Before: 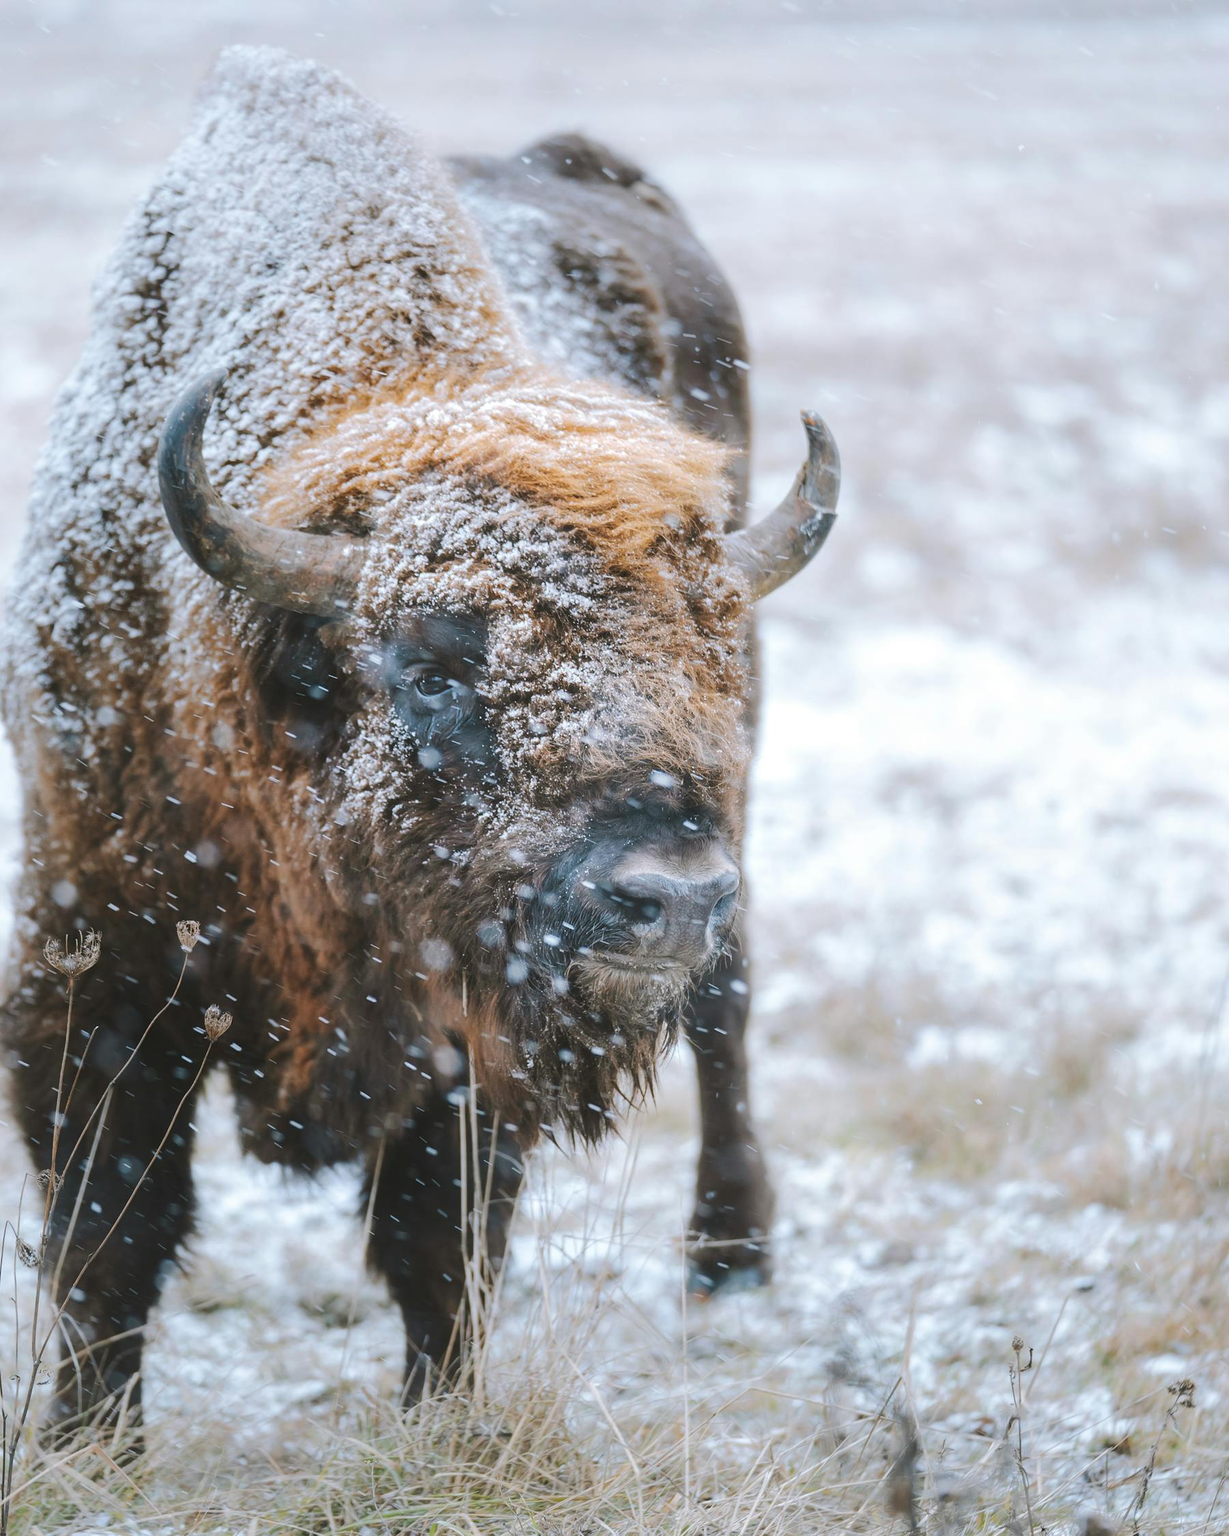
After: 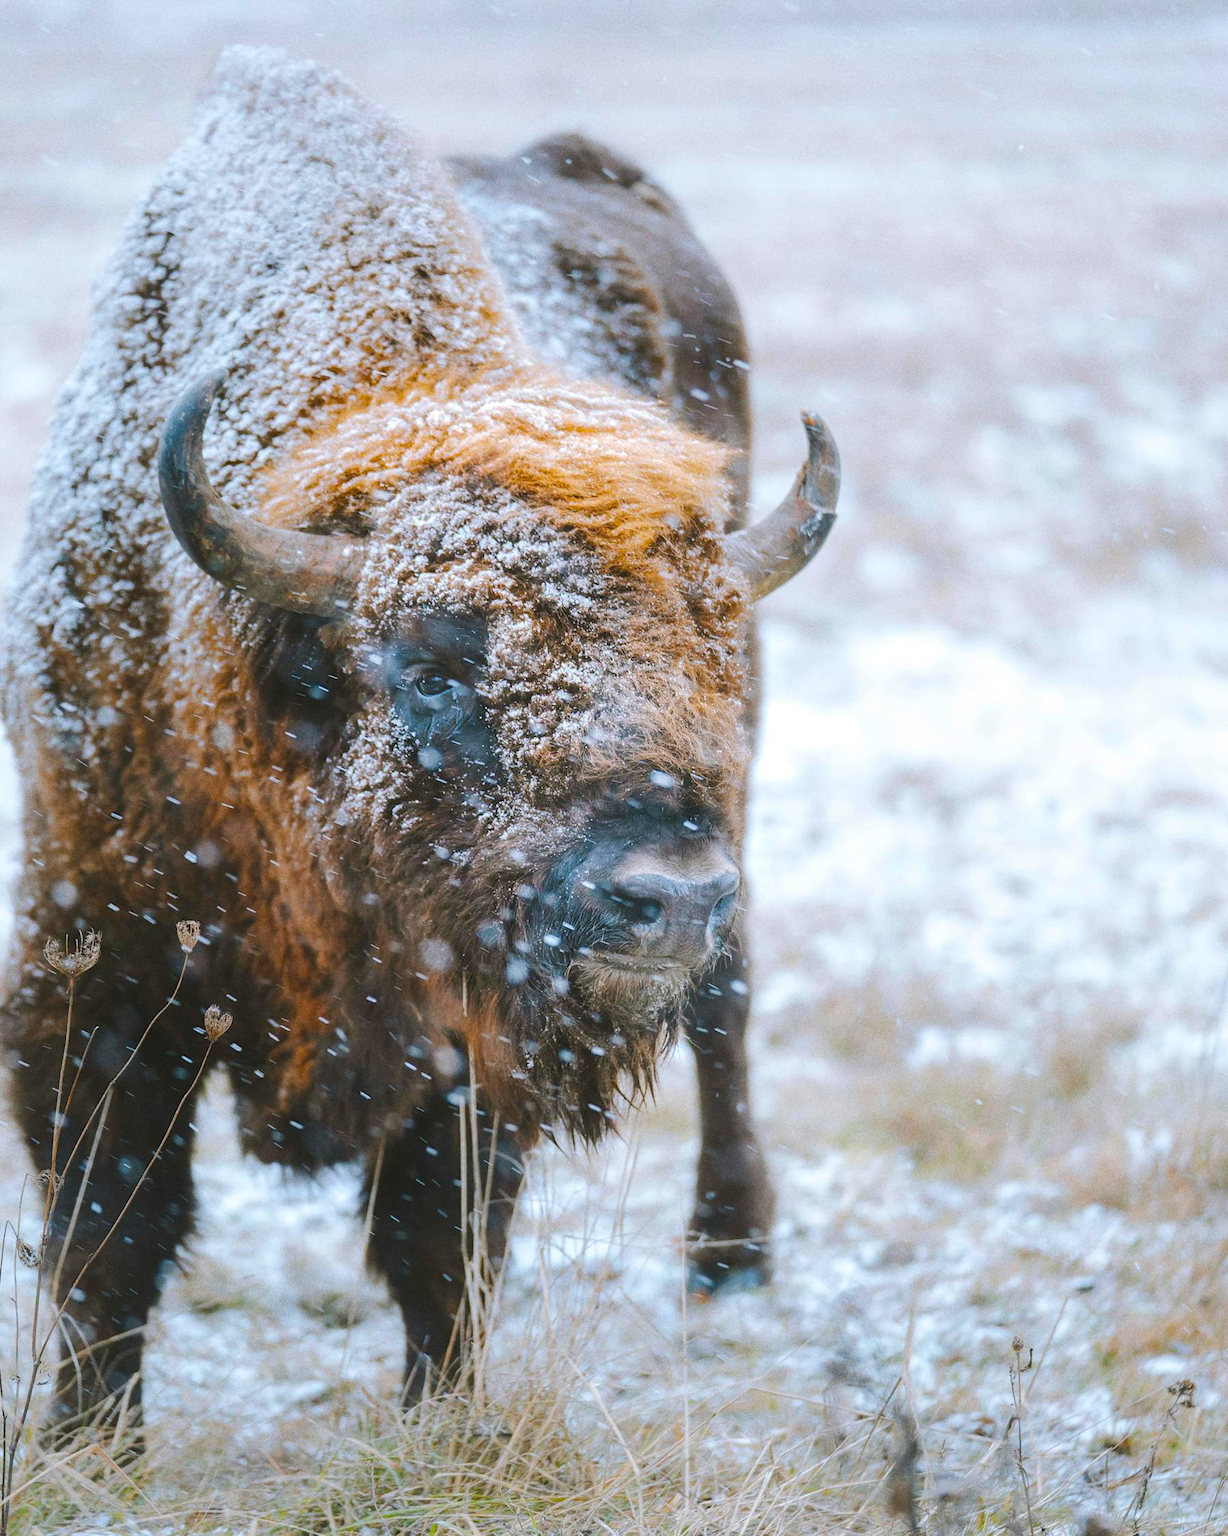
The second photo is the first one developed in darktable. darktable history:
grain: on, module defaults
color balance rgb: linear chroma grading › global chroma 15%, perceptual saturation grading › global saturation 30%
